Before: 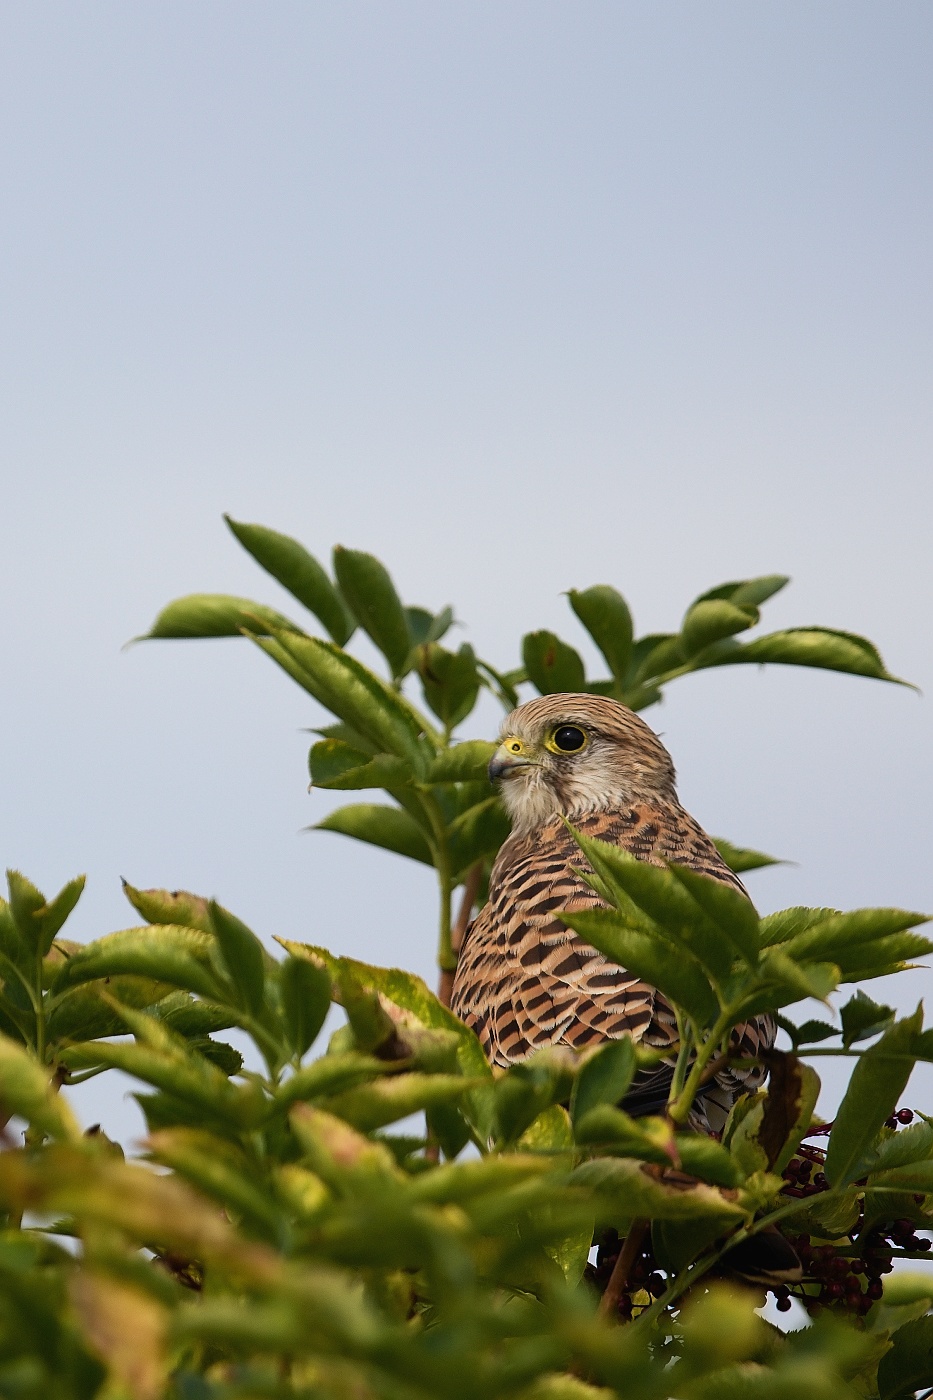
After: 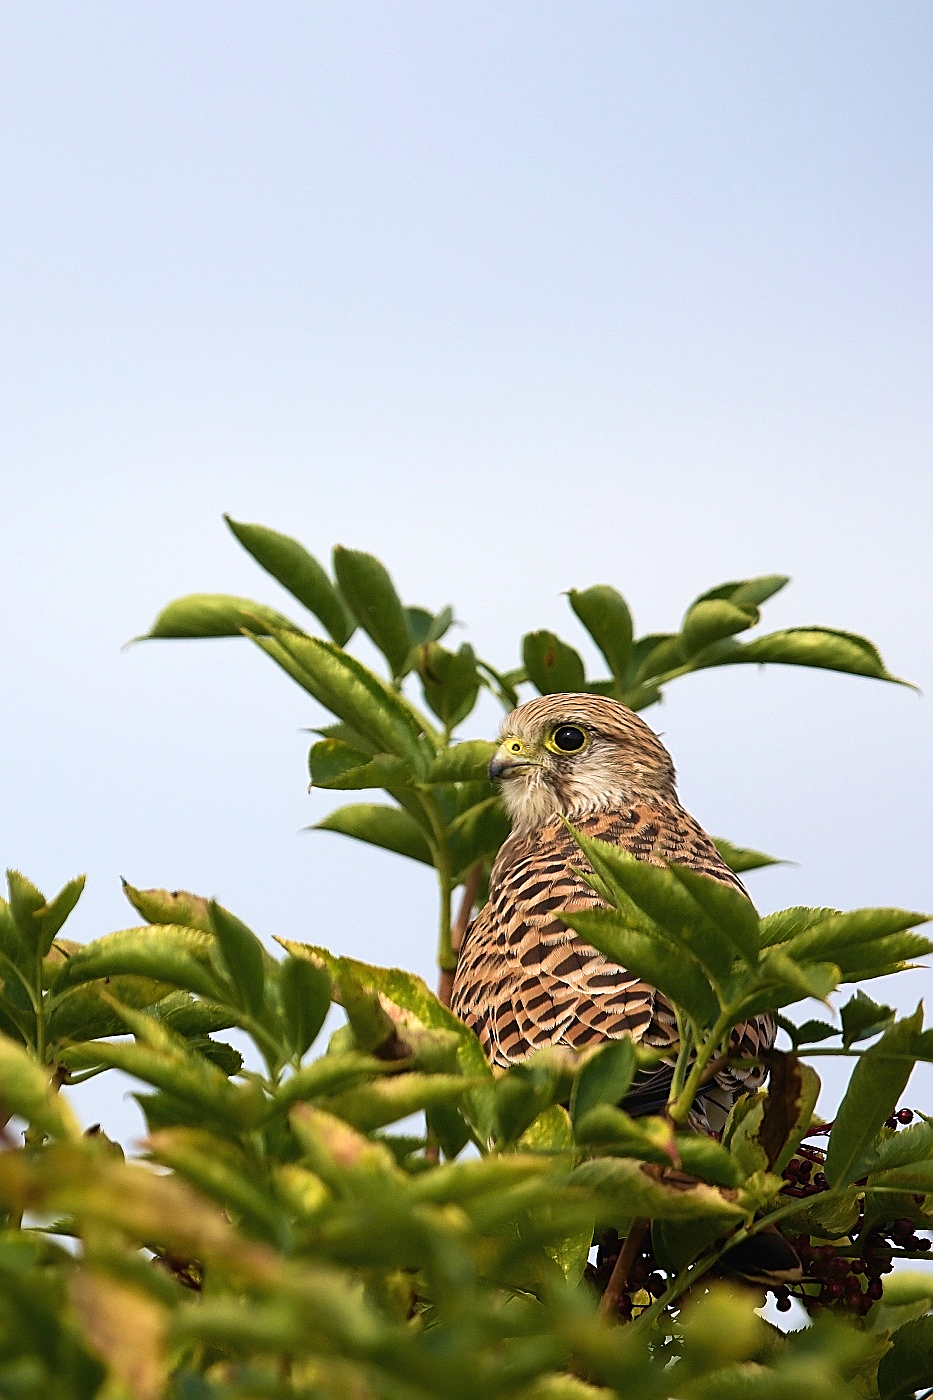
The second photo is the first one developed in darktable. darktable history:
sharpen: on, module defaults
velvia: on, module defaults
exposure: exposure 0.426 EV, compensate highlight preservation false
